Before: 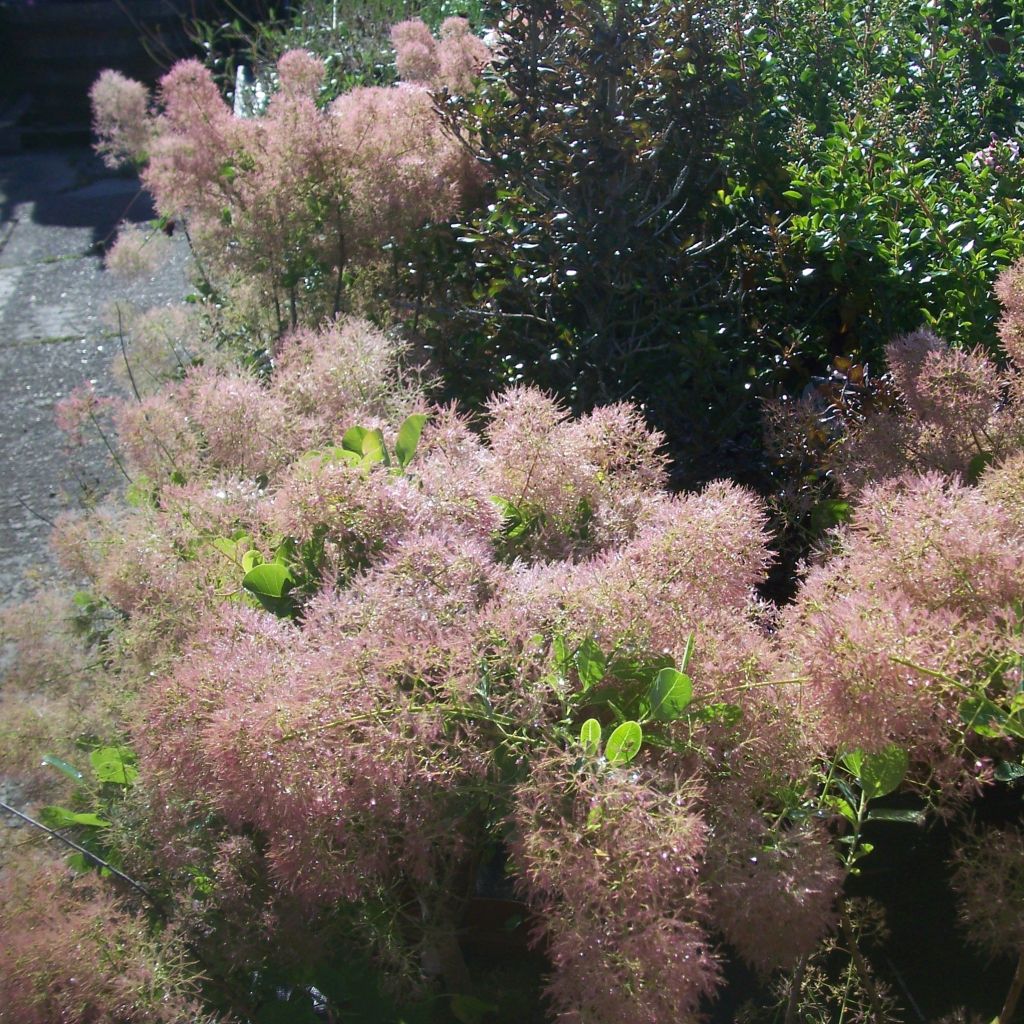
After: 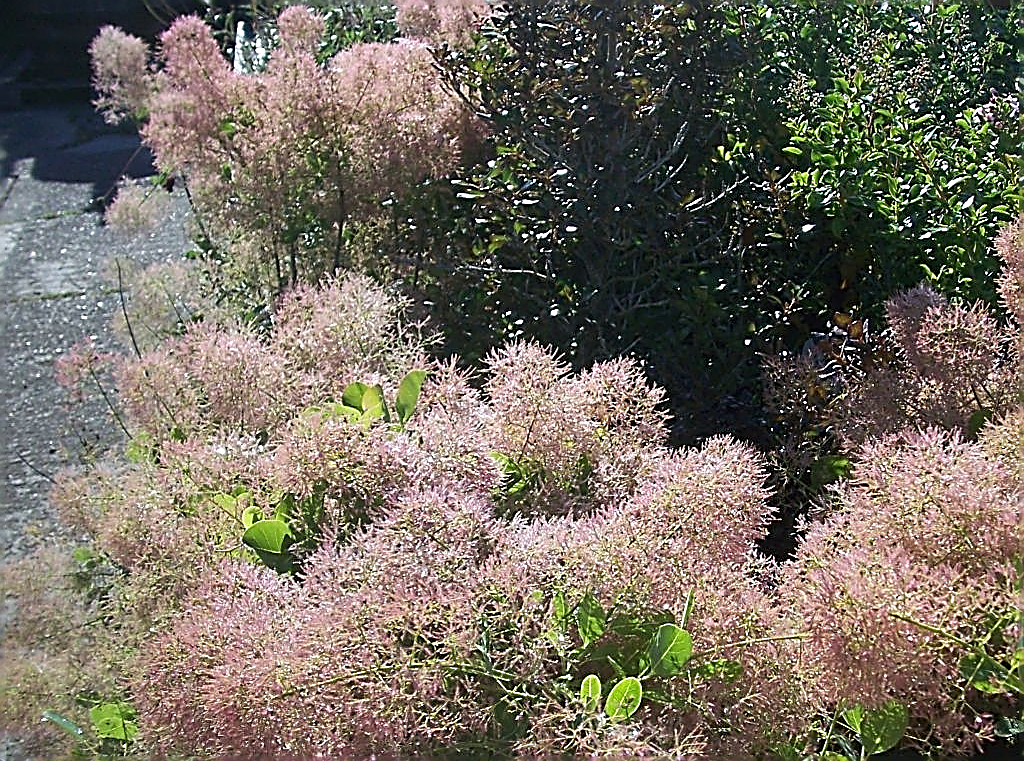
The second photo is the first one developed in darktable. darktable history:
crop: top 4.326%, bottom 21.349%
sharpen: amount 1.994
